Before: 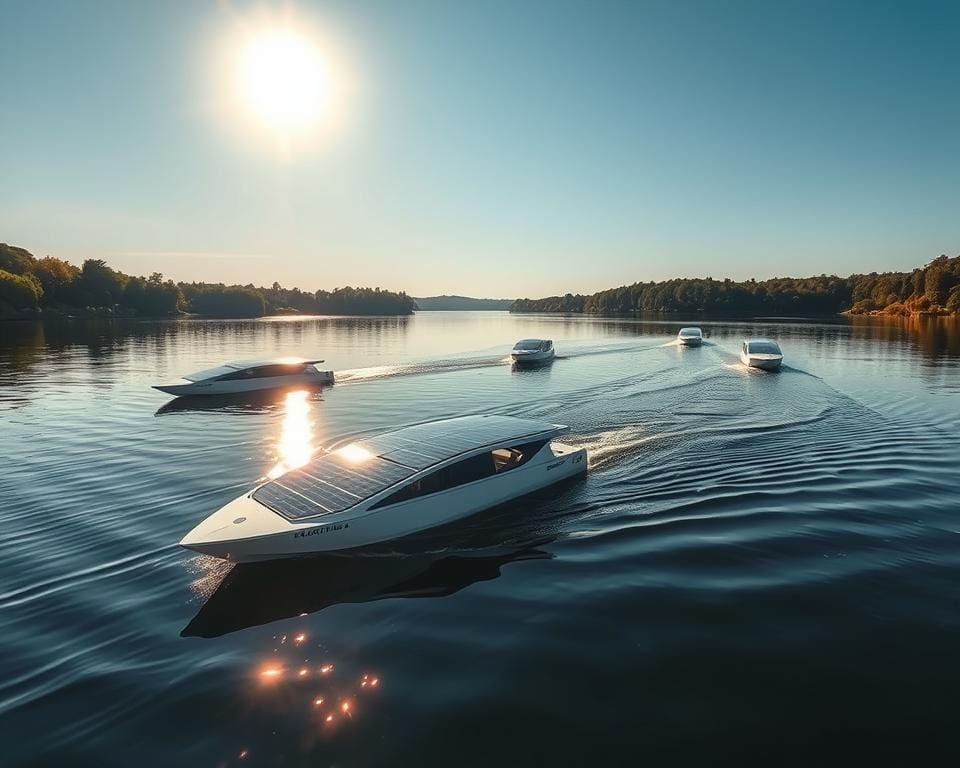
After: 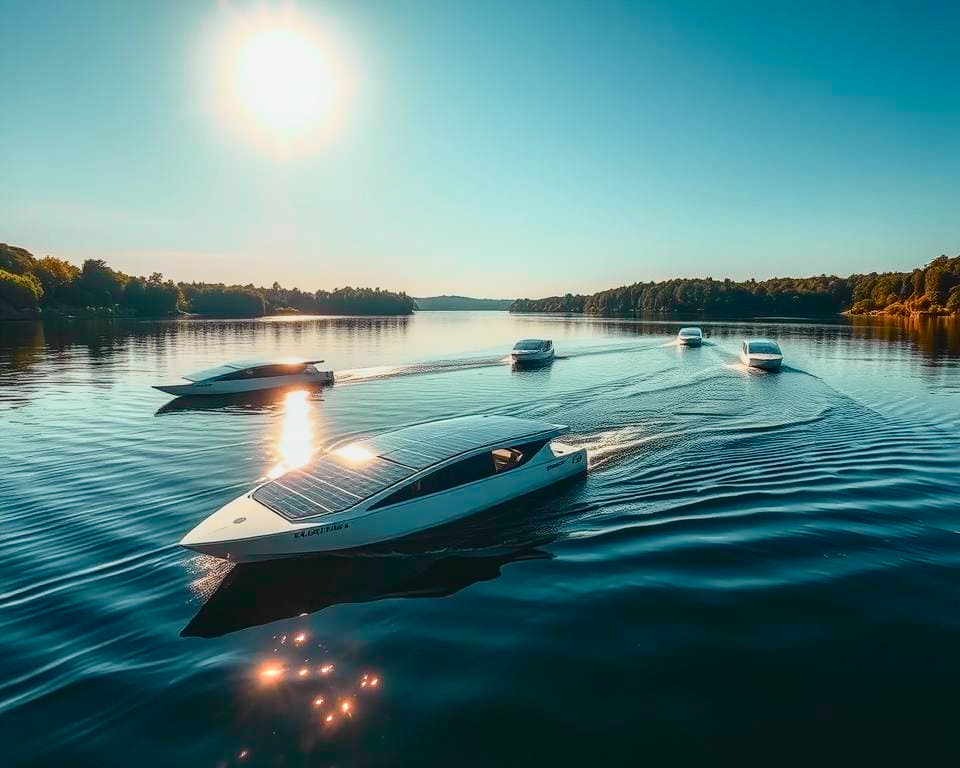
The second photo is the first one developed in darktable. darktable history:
tone curve: curves: ch0 [(0, 0.029) (0.099, 0.082) (0.264, 0.253) (0.447, 0.481) (0.678, 0.721) (0.828, 0.857) (0.992, 0.94)]; ch1 [(0, 0) (0.311, 0.266) (0.411, 0.374) (0.481, 0.458) (0.501, 0.499) (0.514, 0.512) (0.575, 0.577) (0.643, 0.648) (0.682, 0.674) (0.802, 0.812) (1, 1)]; ch2 [(0, 0) (0.259, 0.207) (0.323, 0.311) (0.376, 0.353) (0.463, 0.456) (0.498, 0.498) (0.524, 0.512) (0.574, 0.582) (0.648, 0.653) (0.768, 0.728) (1, 1)], color space Lab, independent channels, preserve colors none
color balance rgb: perceptual saturation grading › global saturation 20%, perceptual saturation grading › highlights -25%, perceptual saturation grading › shadows 25%
local contrast: on, module defaults
